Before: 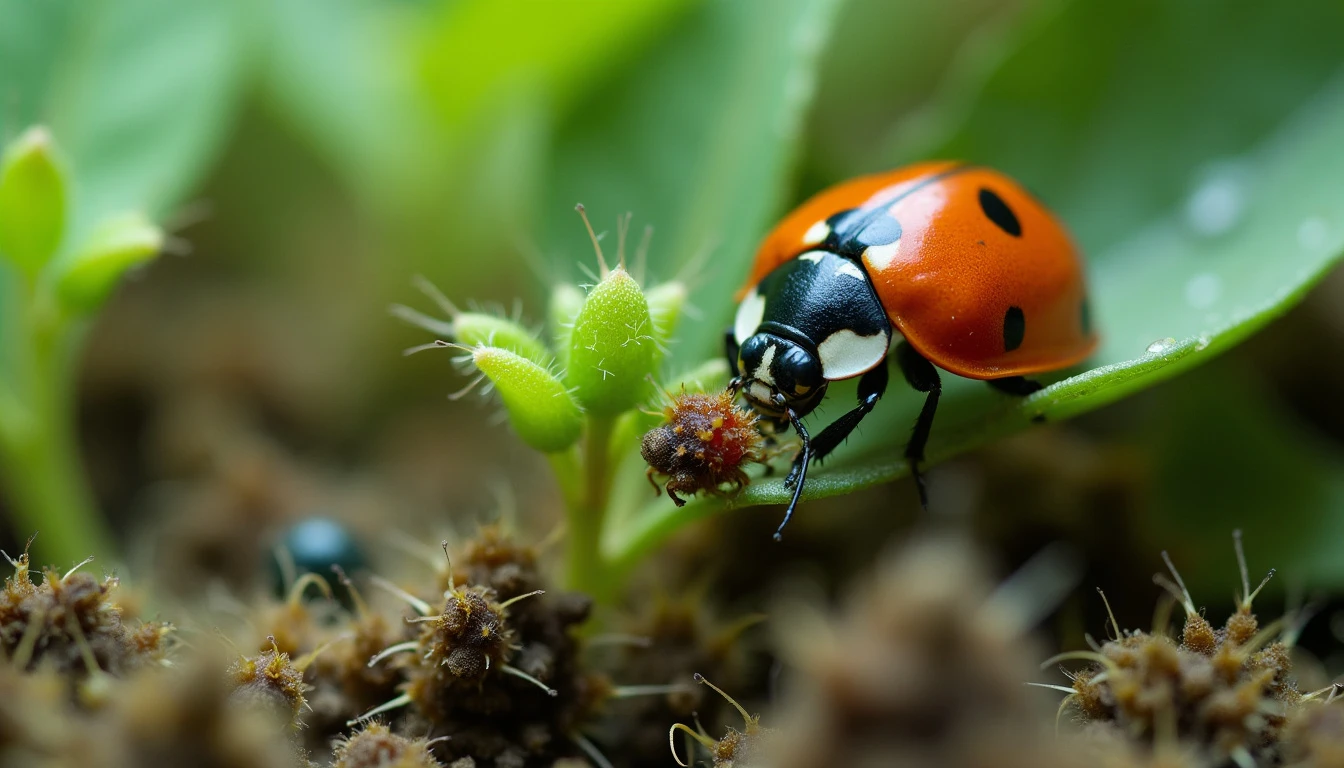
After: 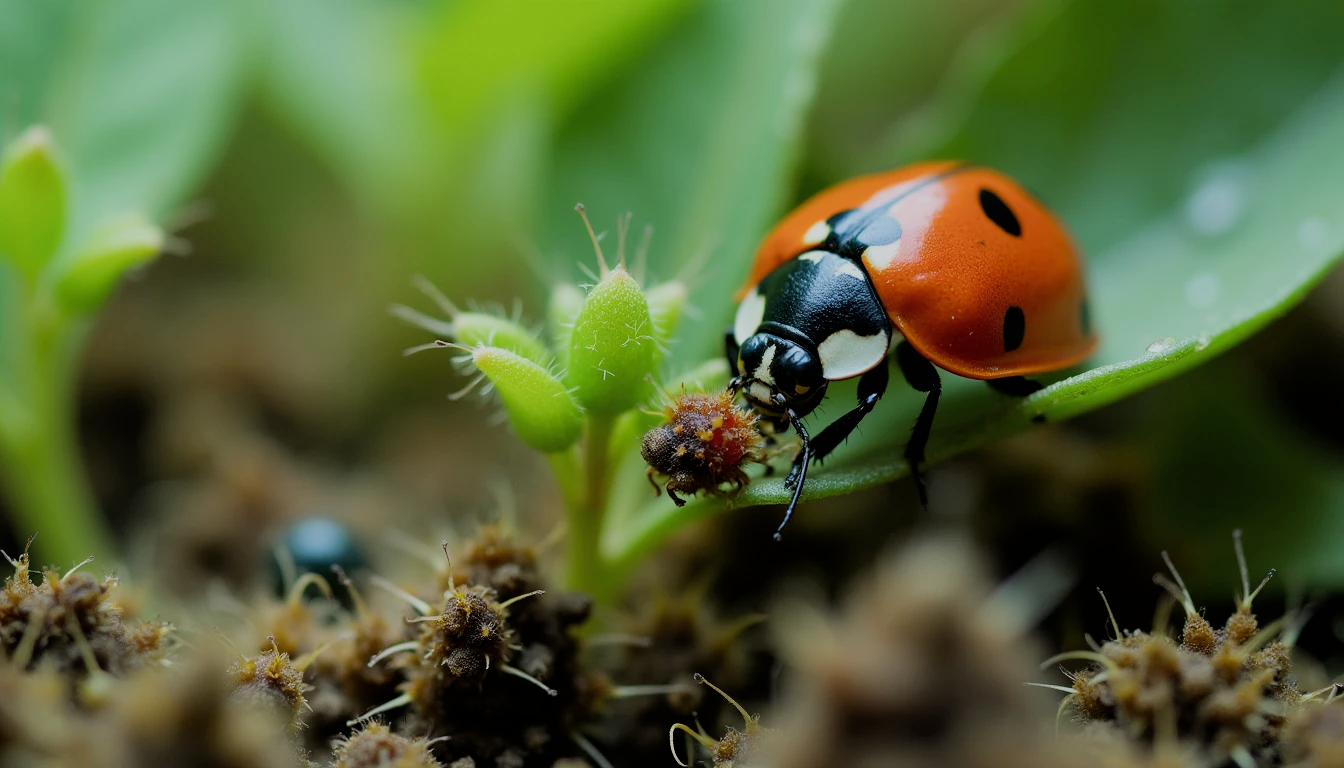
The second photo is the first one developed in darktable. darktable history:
filmic rgb: black relative exposure -7.65 EV, white relative exposure 4.56 EV, hardness 3.61, contrast 0.984
